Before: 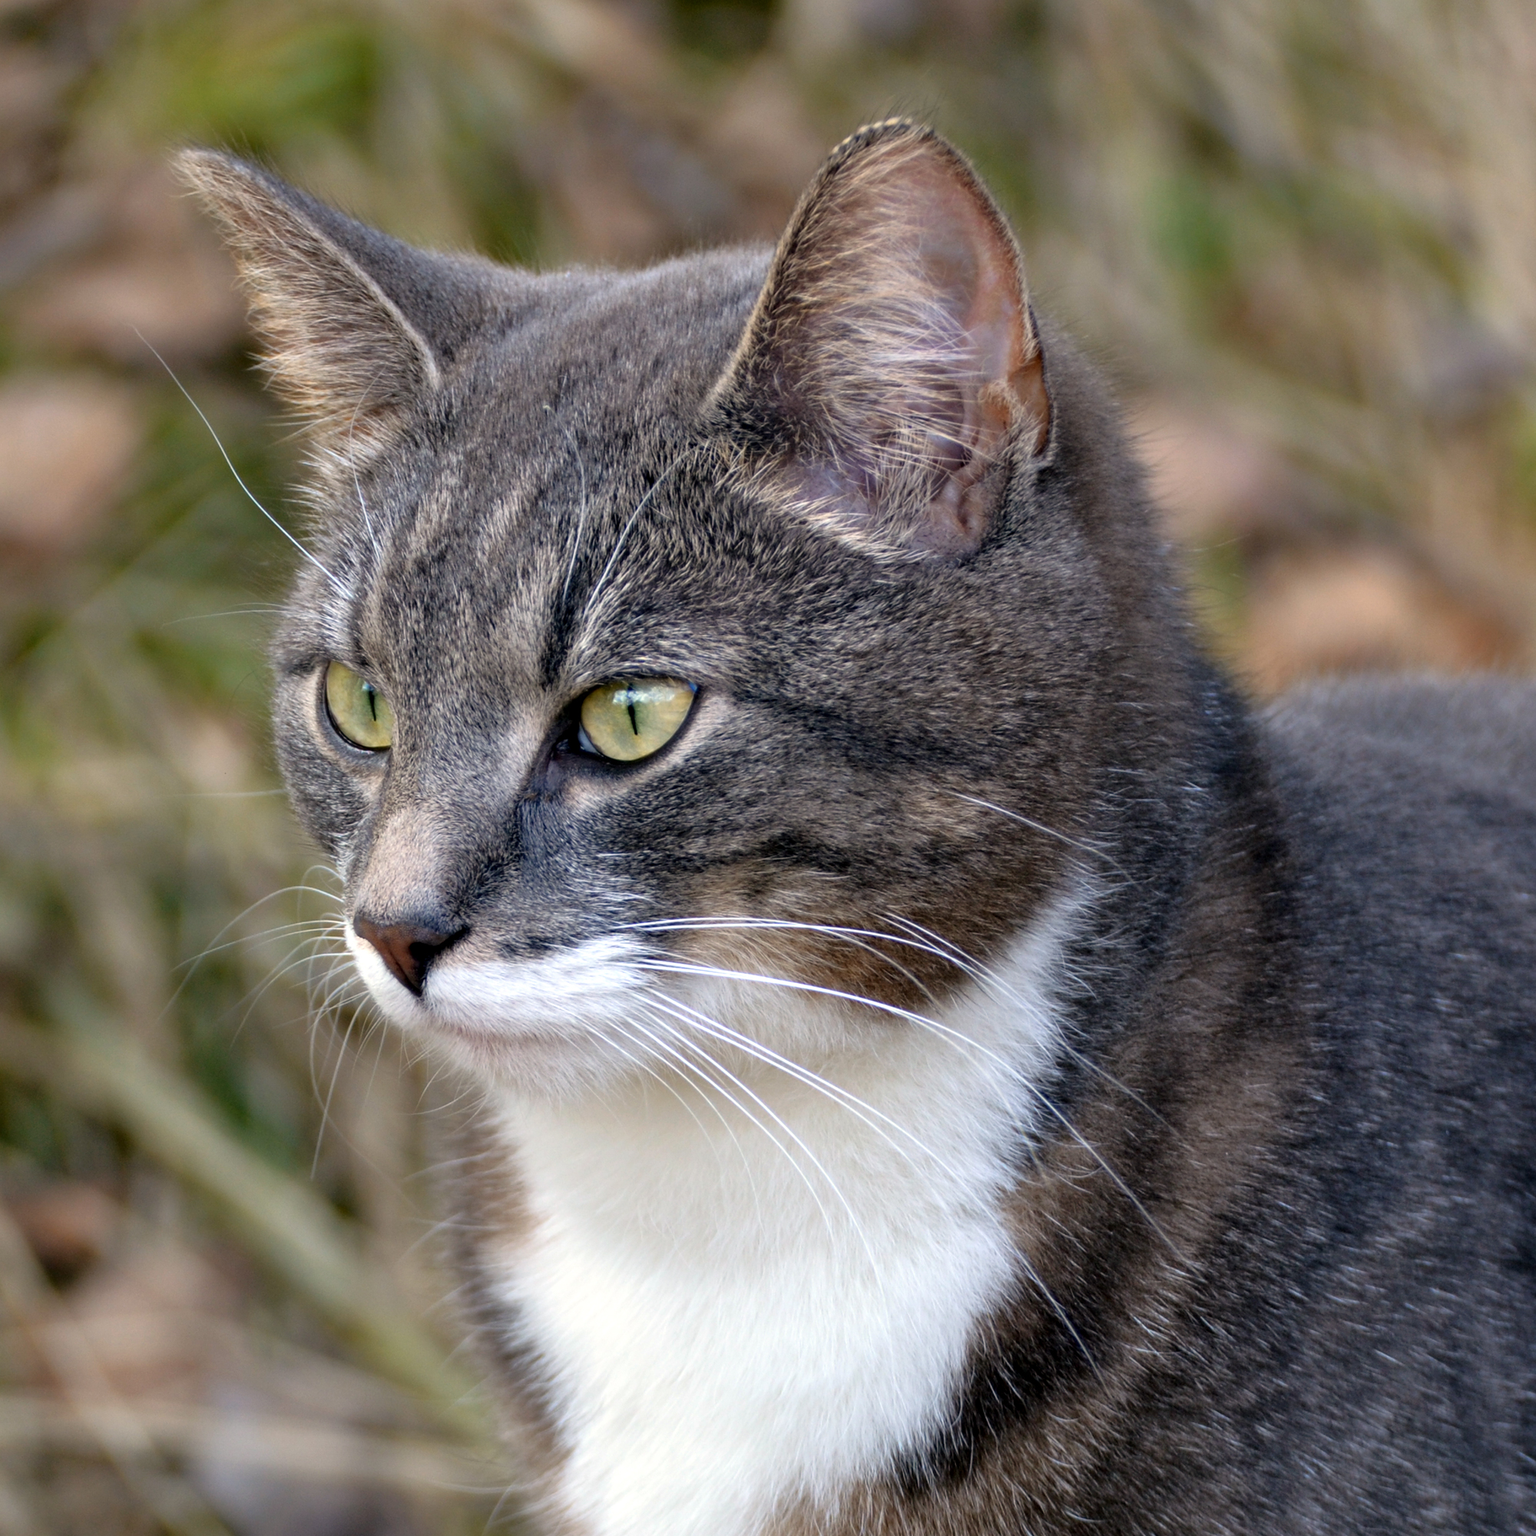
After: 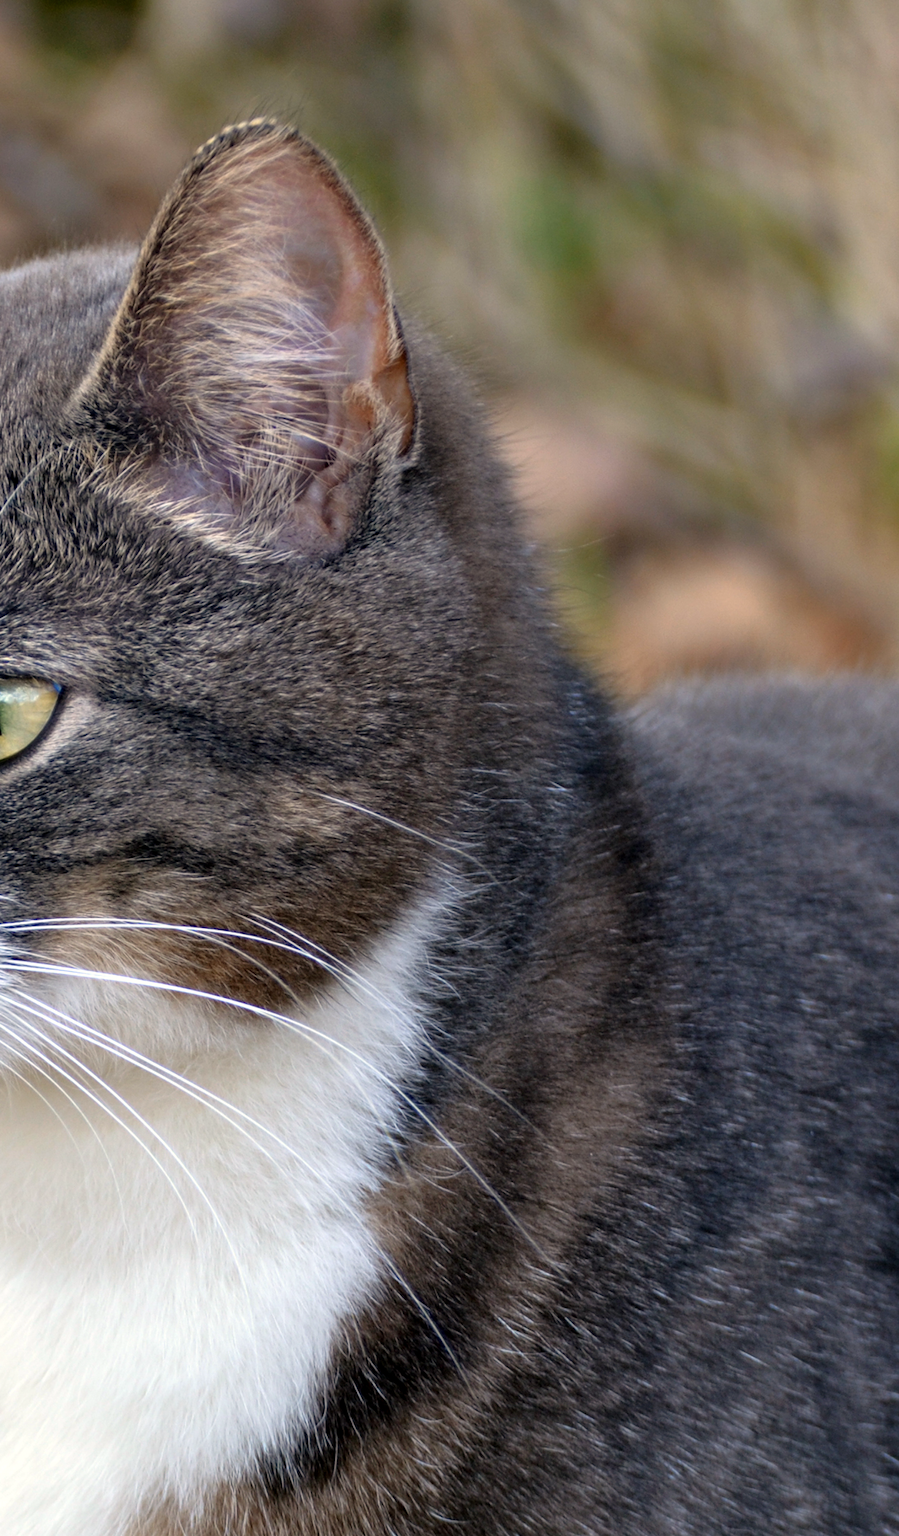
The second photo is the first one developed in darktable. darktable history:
crop: left 41.402%
white balance: red 1.009, blue 0.985
